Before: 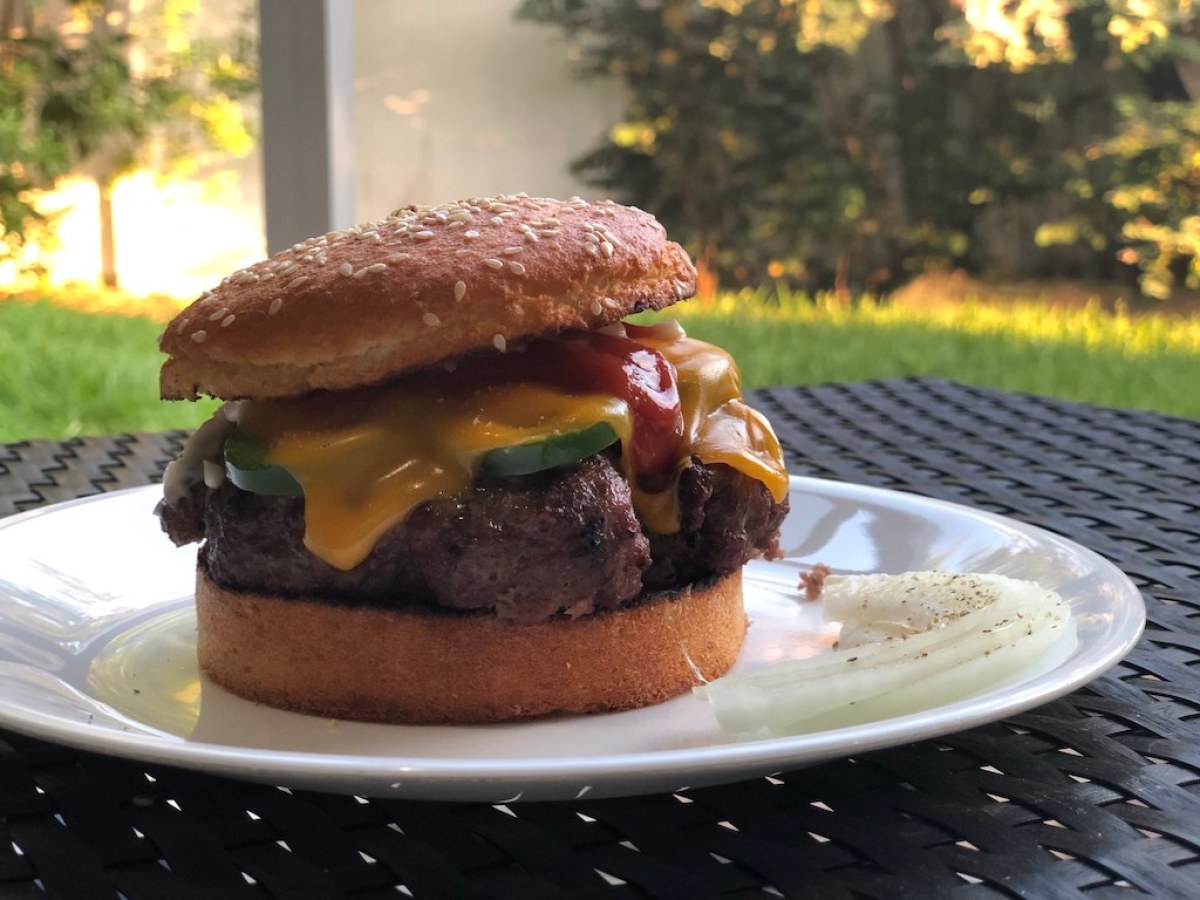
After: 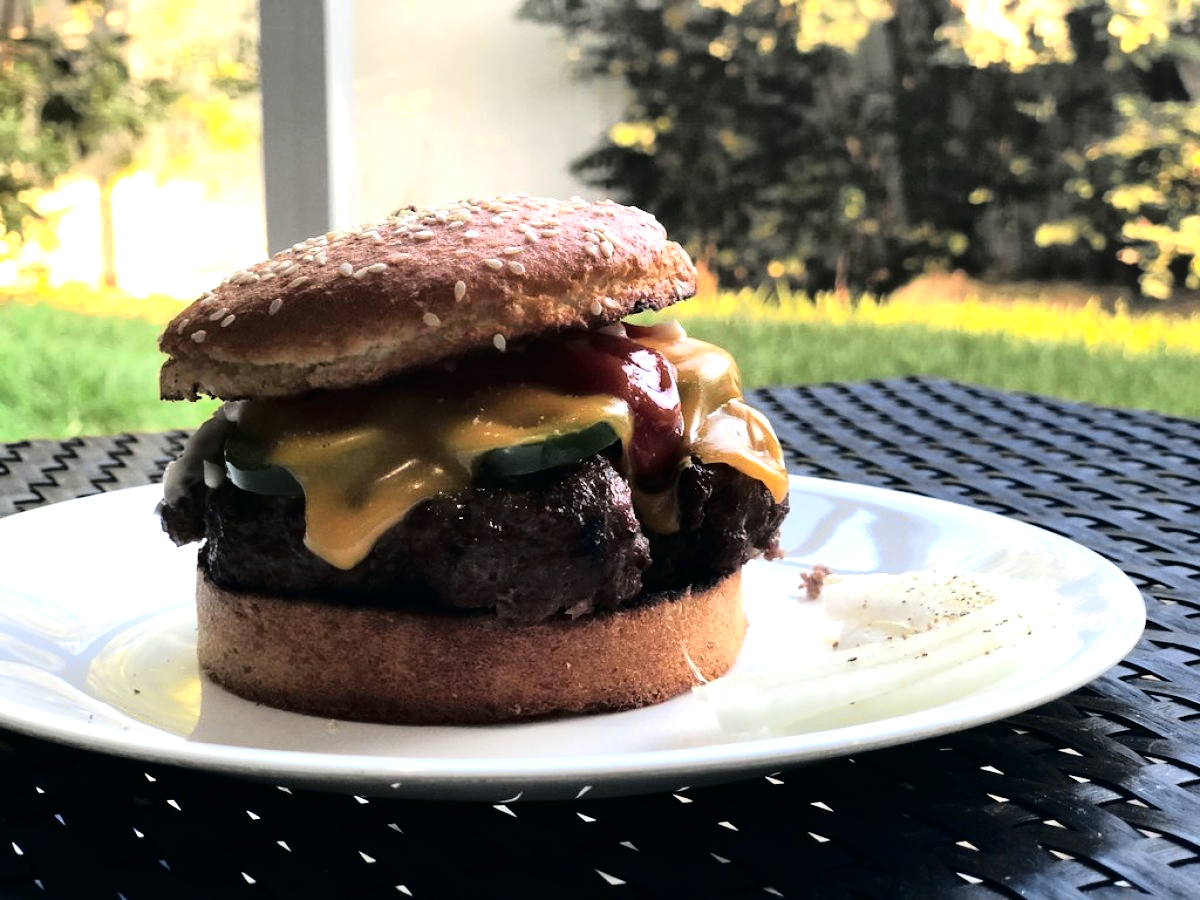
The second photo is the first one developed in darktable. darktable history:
tone curve: curves: ch0 [(0, 0) (0.088, 0.042) (0.208, 0.176) (0.257, 0.267) (0.406, 0.483) (0.489, 0.556) (0.667, 0.73) (0.793, 0.851) (0.994, 0.974)]; ch1 [(0, 0) (0.161, 0.092) (0.35, 0.33) (0.392, 0.392) (0.457, 0.467) (0.505, 0.497) (0.537, 0.518) (0.553, 0.53) (0.58, 0.567) (0.739, 0.697) (1, 1)]; ch2 [(0, 0) (0.346, 0.362) (0.448, 0.419) (0.502, 0.499) (0.533, 0.517) (0.556, 0.533) (0.629, 0.619) (0.717, 0.678) (1, 1)], color space Lab, independent channels, preserve colors none
tone equalizer: -8 EV -1.08 EV, -7 EV -1.01 EV, -6 EV -0.867 EV, -5 EV -0.578 EV, -3 EV 0.578 EV, -2 EV 0.867 EV, -1 EV 1.01 EV, +0 EV 1.08 EV, edges refinement/feathering 500, mask exposure compensation -1.57 EV, preserve details no
